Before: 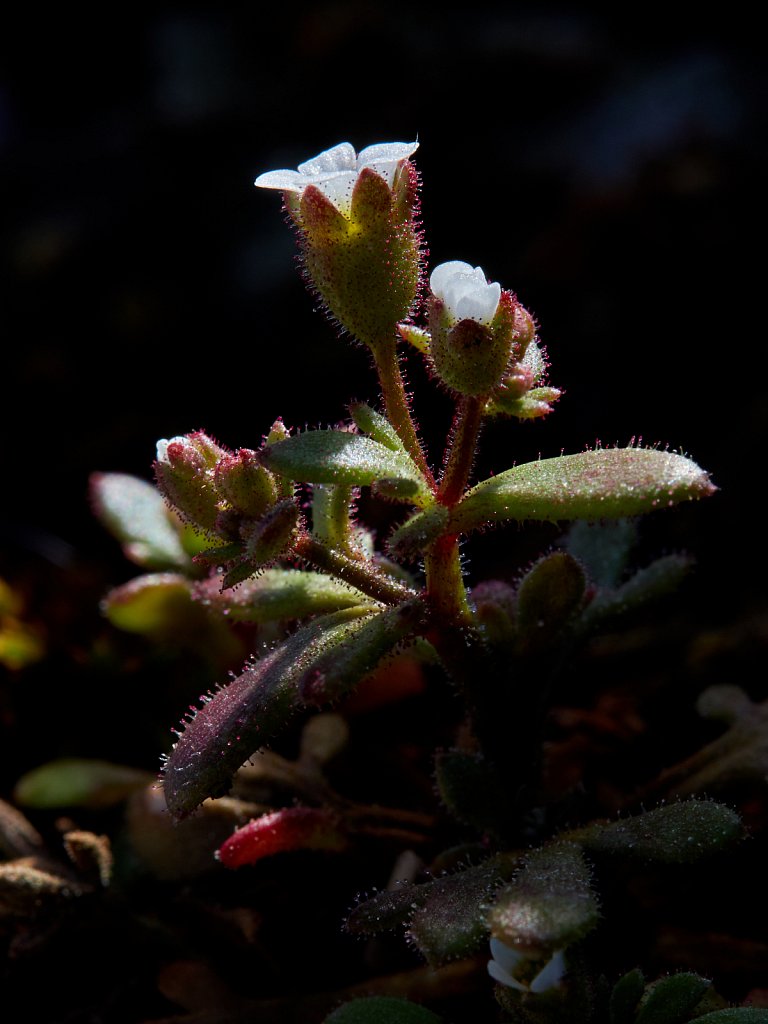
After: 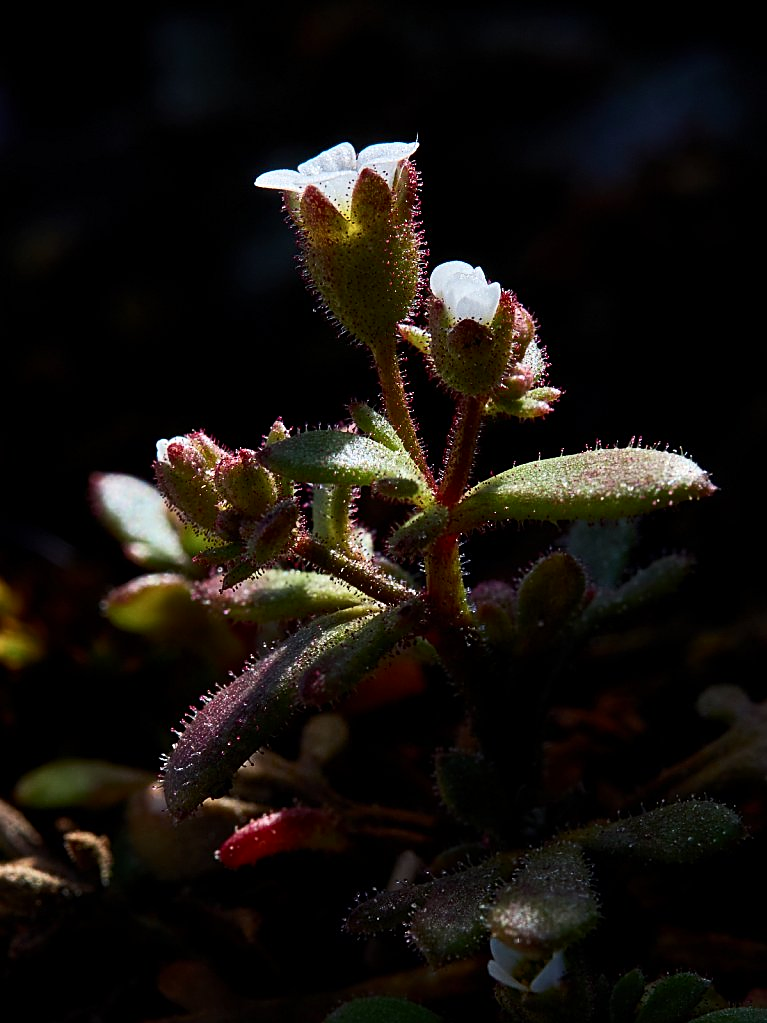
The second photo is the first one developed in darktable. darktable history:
exposure: compensate highlight preservation false
crop: left 0.06%
sharpen: on, module defaults
contrast brightness saturation: contrast 0.24, brightness 0.087
